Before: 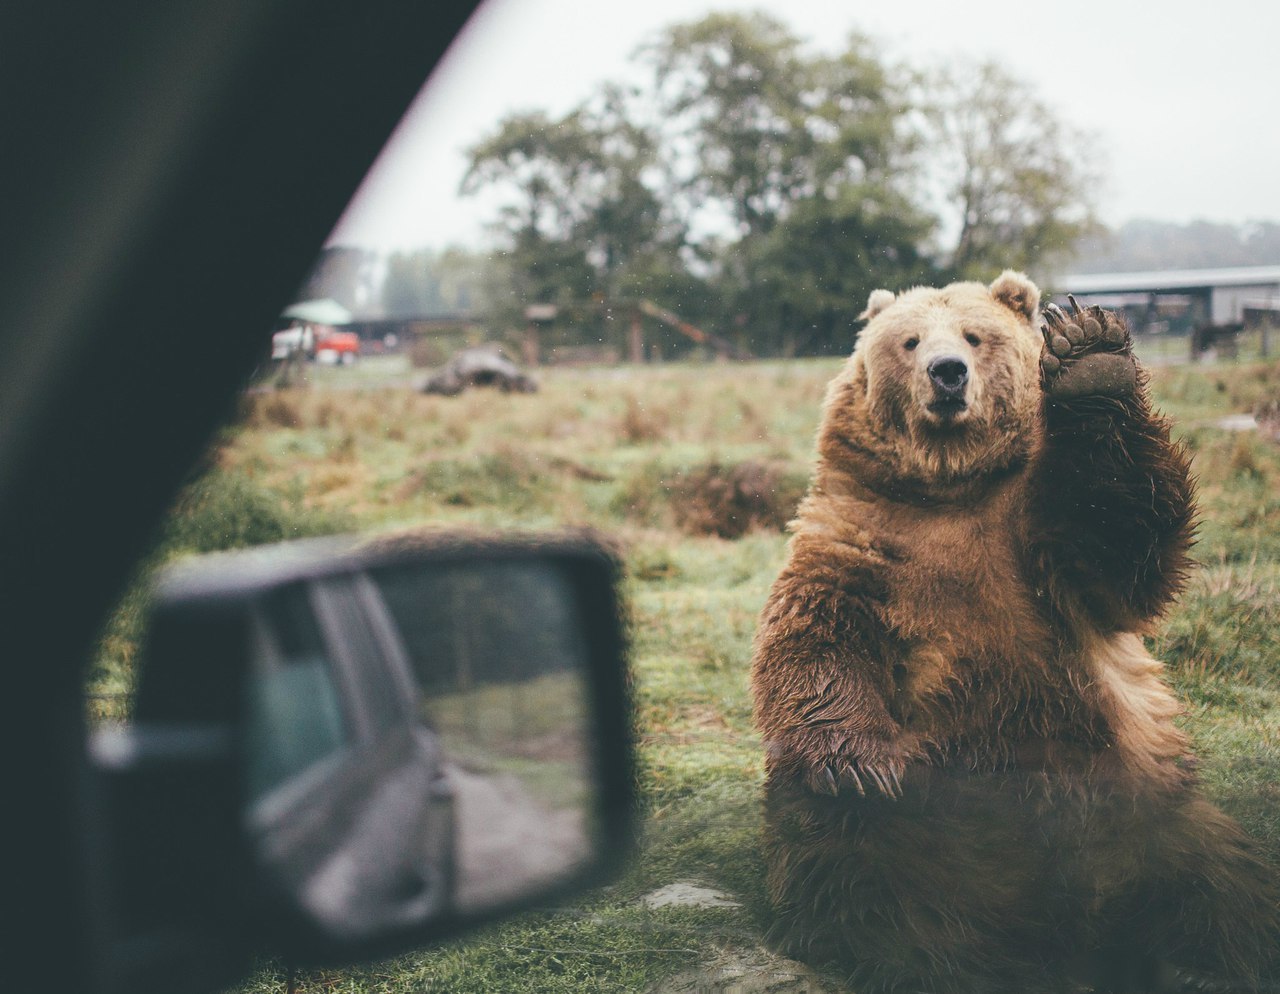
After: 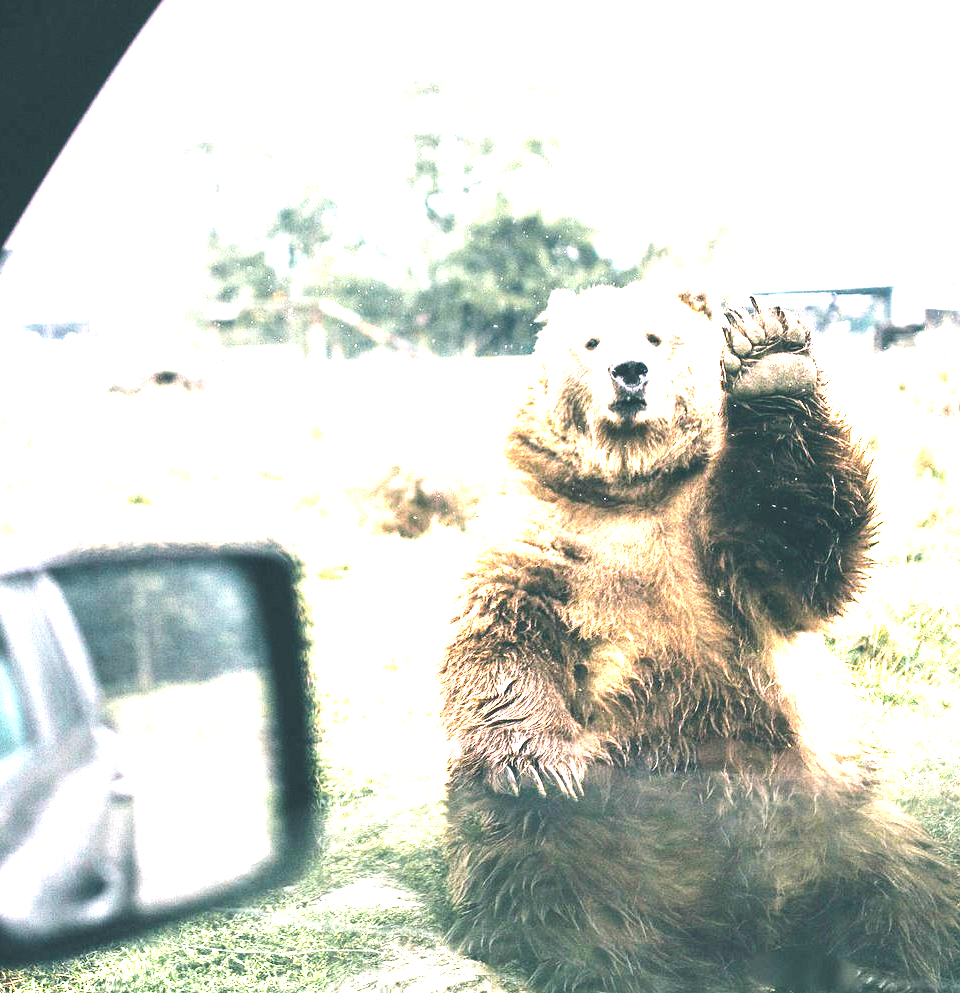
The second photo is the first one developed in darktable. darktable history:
levels: levels [0.044, 0.475, 0.791]
base curve: curves: ch0 [(0, 0.003) (0.001, 0.002) (0.006, 0.004) (0.02, 0.022) (0.048, 0.086) (0.094, 0.234) (0.162, 0.431) (0.258, 0.629) (0.385, 0.8) (0.548, 0.918) (0.751, 0.988) (1, 1)], preserve colors none
exposure: exposure 0.7 EV, compensate highlight preservation false
crop and rotate: left 24.988%
